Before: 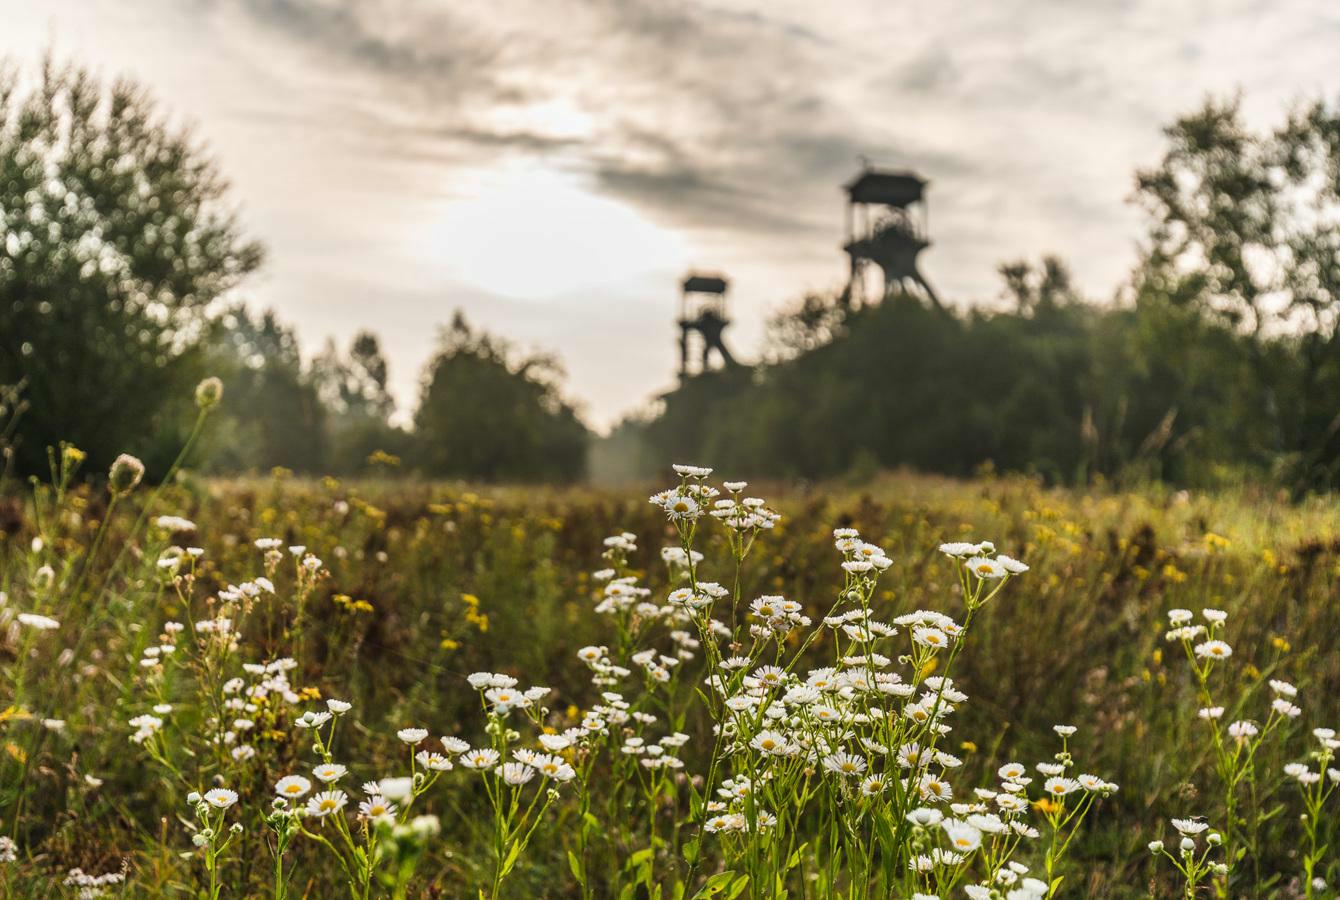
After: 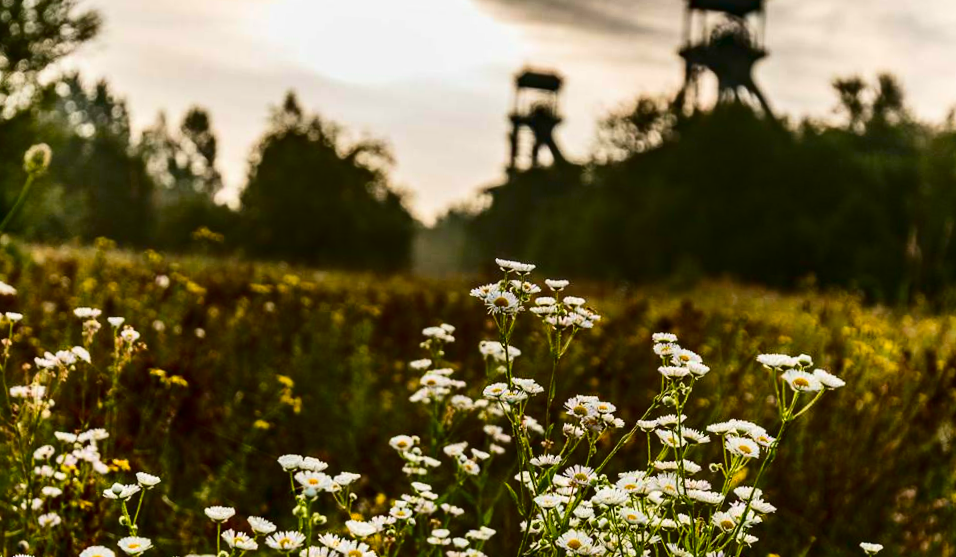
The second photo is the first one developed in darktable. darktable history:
contrast brightness saturation: contrast 0.221, brightness -0.181, saturation 0.243
crop and rotate: angle -3.49°, left 9.911%, top 20.496%, right 12.376%, bottom 12.058%
haze removal: strength 0.287, distance 0.248, adaptive false
